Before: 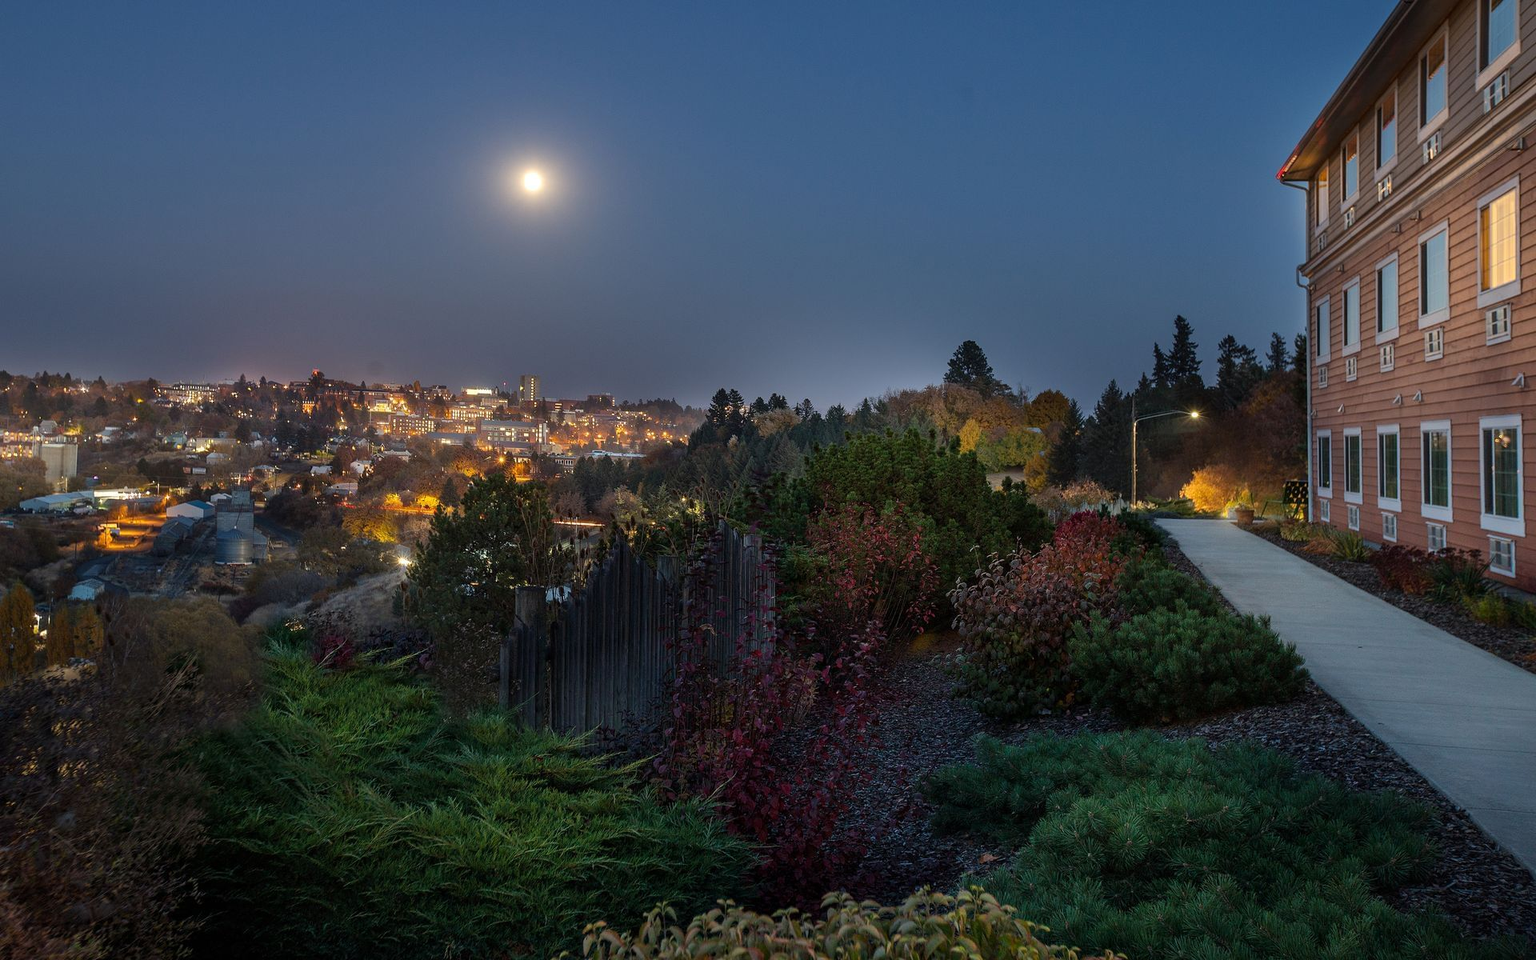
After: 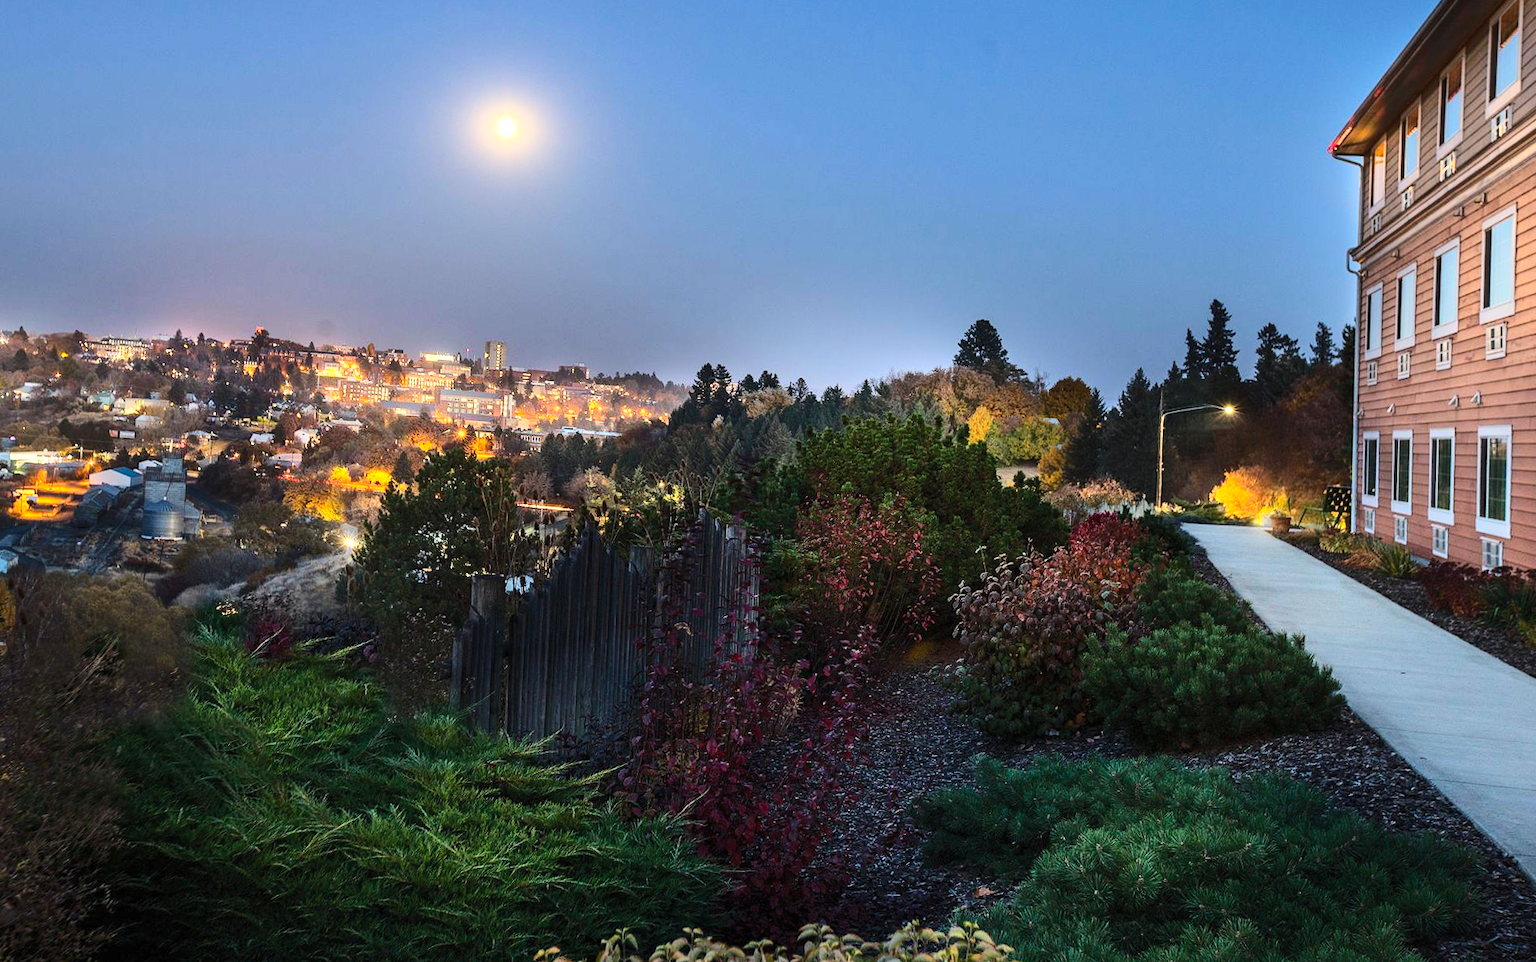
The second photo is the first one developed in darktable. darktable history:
base curve: curves: ch0 [(0, 0) (0.028, 0.03) (0.121, 0.232) (0.46, 0.748) (0.859, 0.968) (1, 1)], preserve colors average RGB
contrast brightness saturation: contrast 0.196, brightness 0.169, saturation 0.22
crop and rotate: angle -1.94°, left 3.157%, top 3.801%, right 1.492%, bottom 0.644%
